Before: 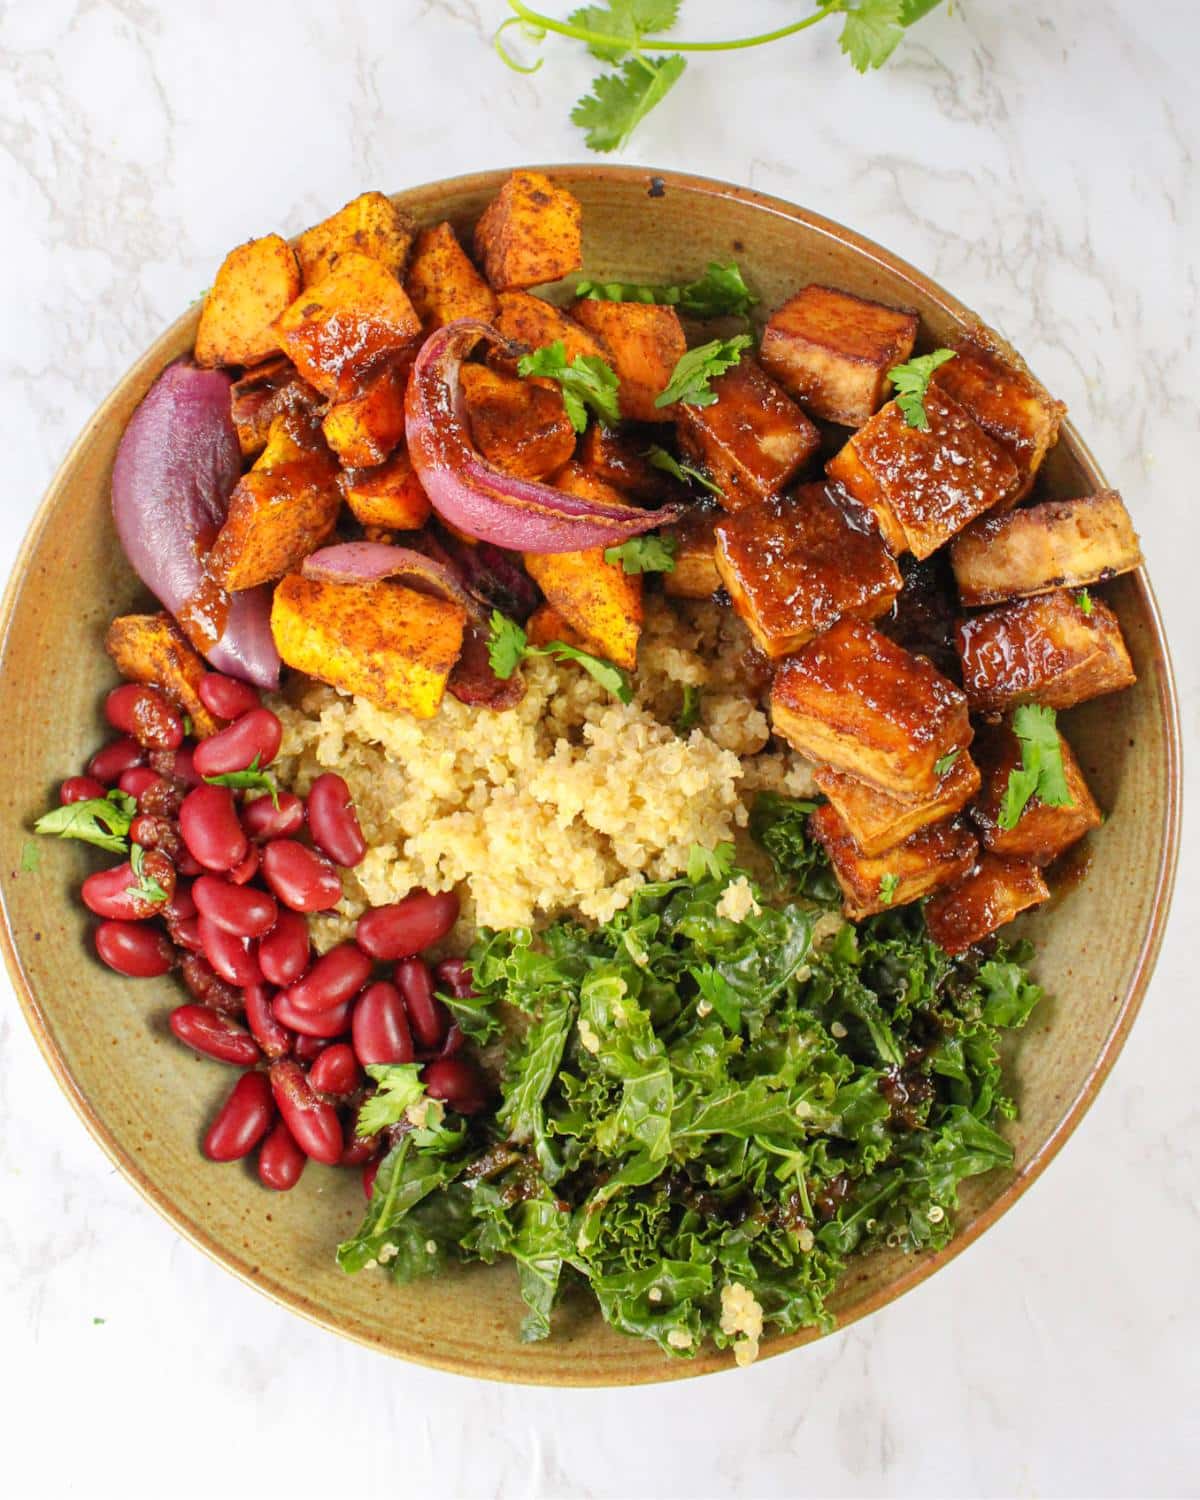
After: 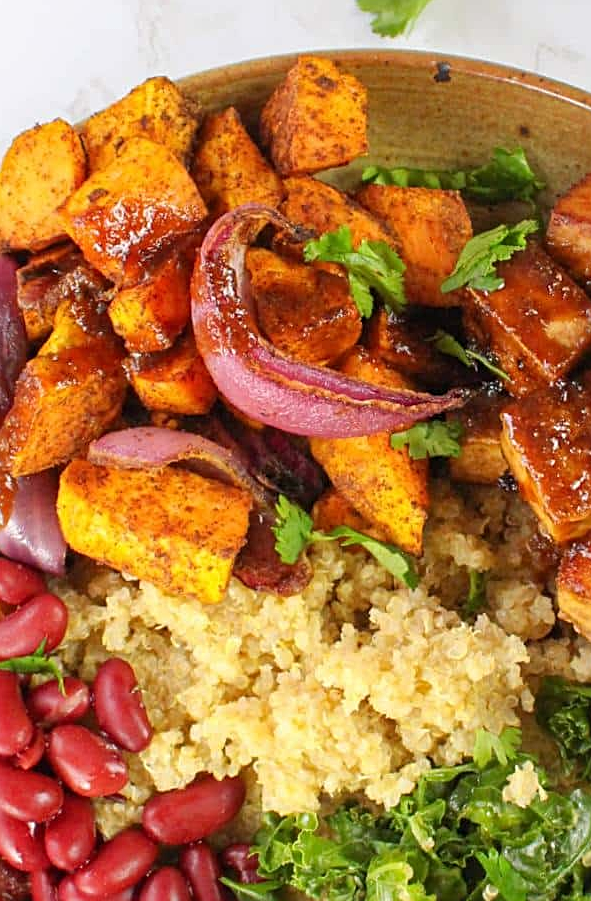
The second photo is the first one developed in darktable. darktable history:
crop: left 17.835%, top 7.675%, right 32.881%, bottom 32.213%
sharpen: radius 2.167, amount 0.381, threshold 0
